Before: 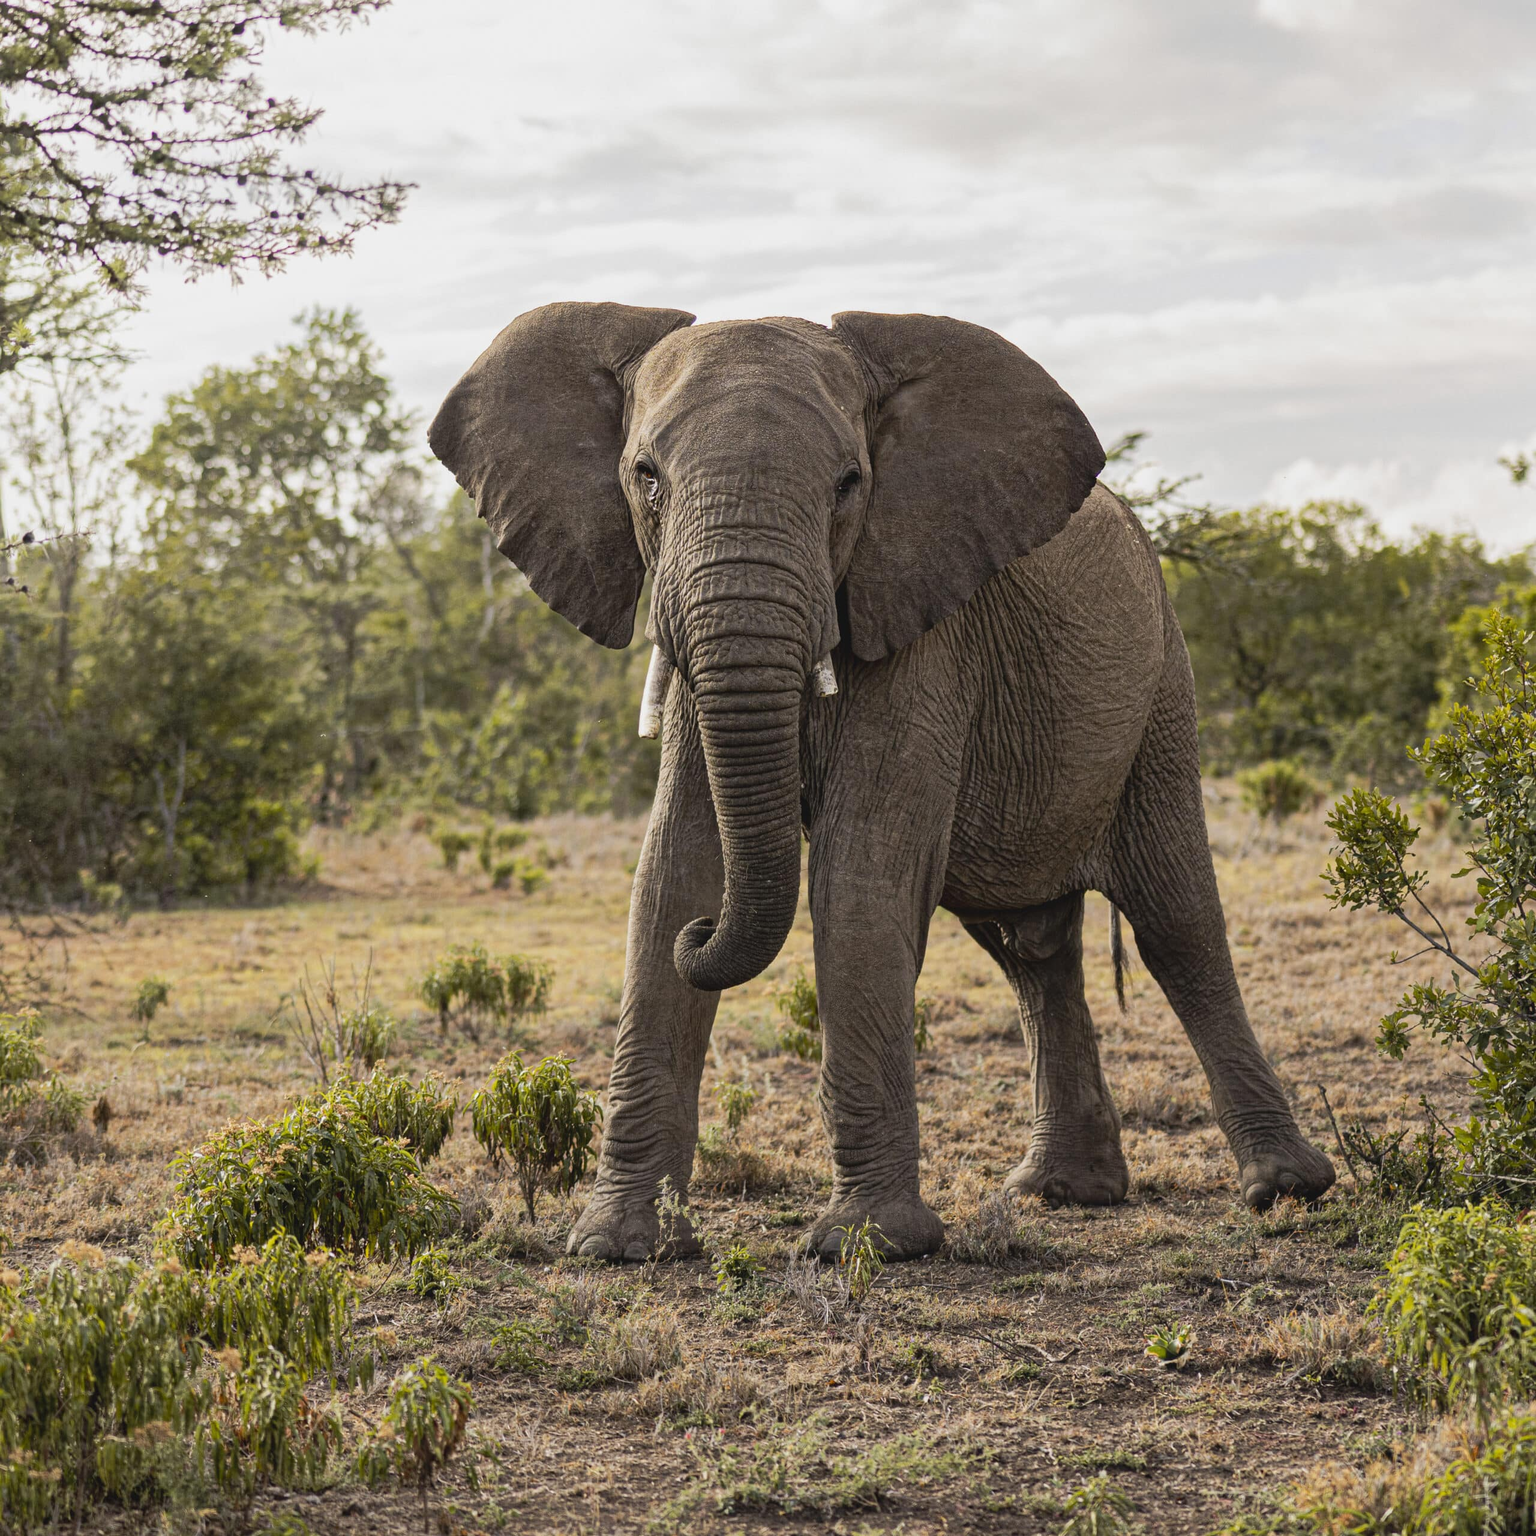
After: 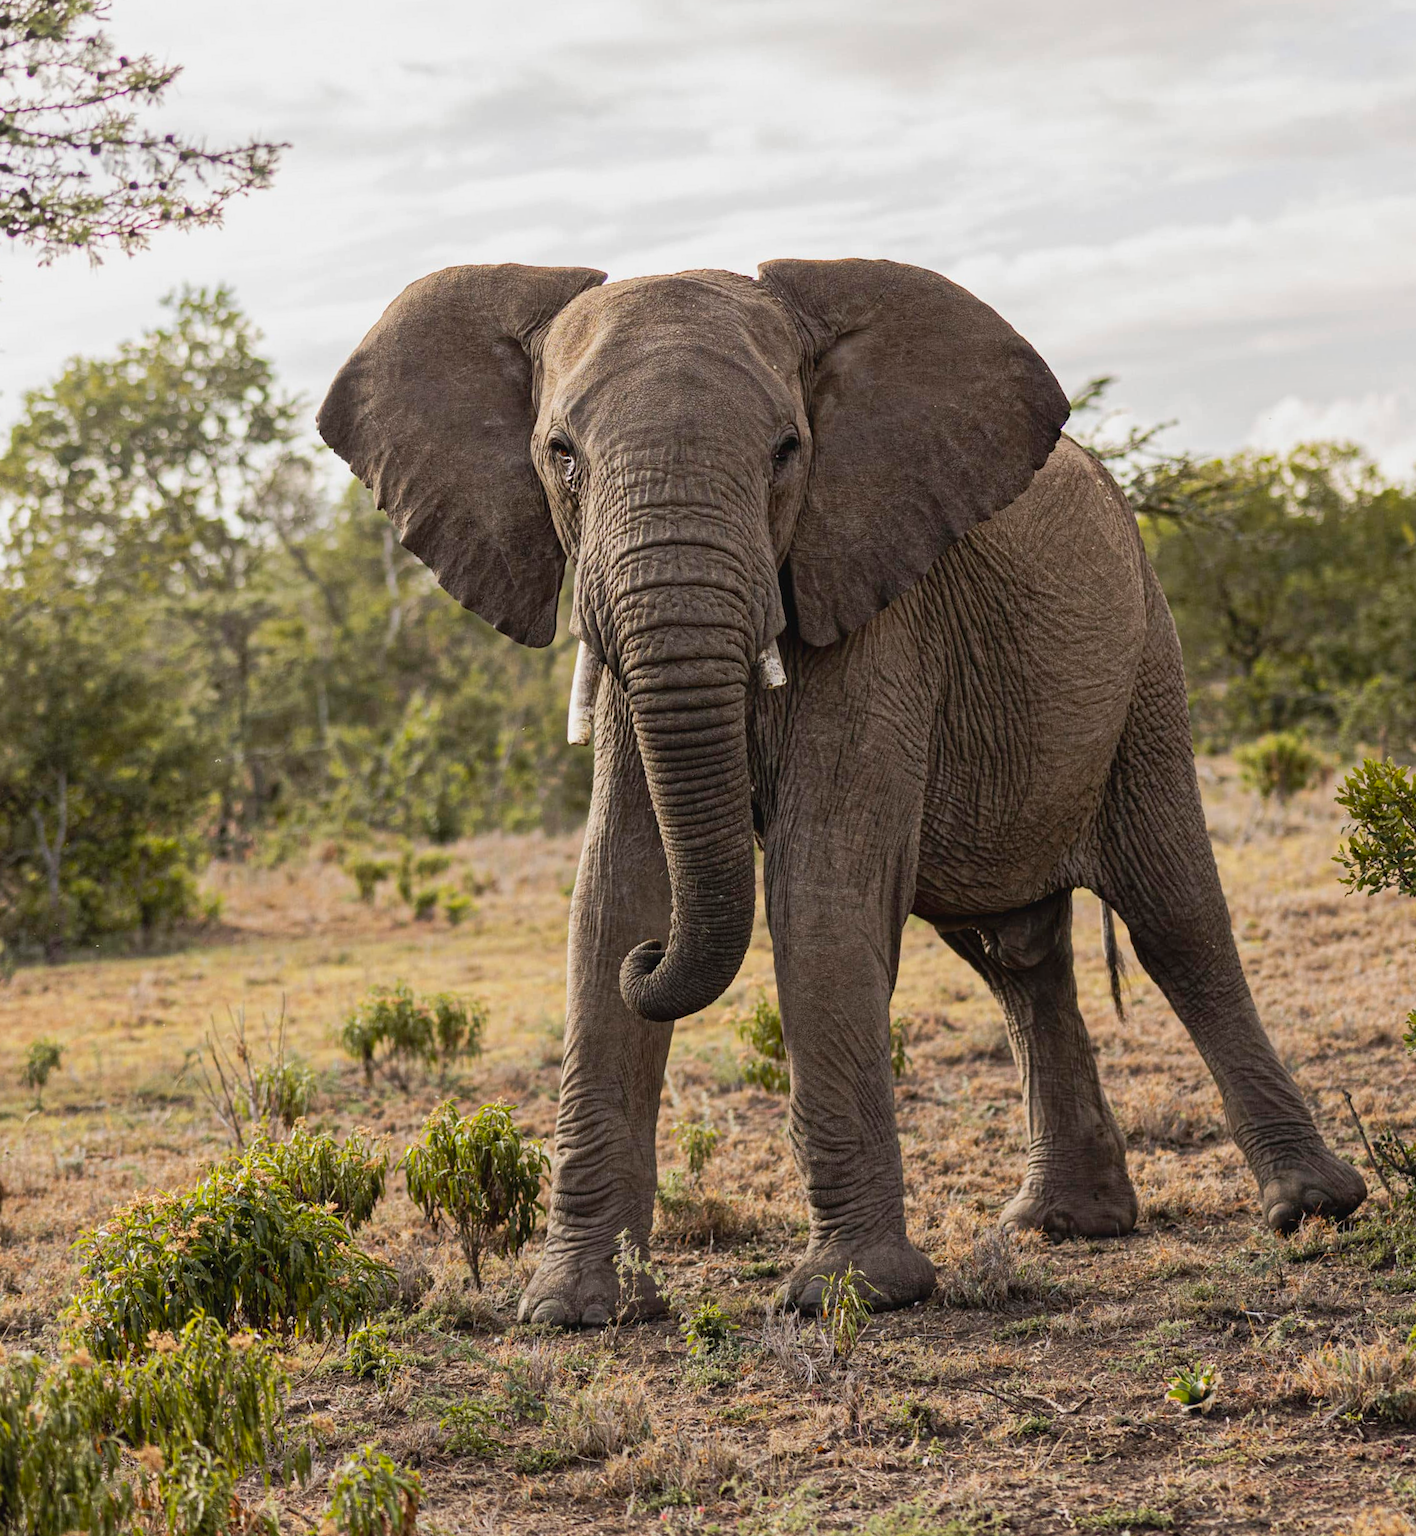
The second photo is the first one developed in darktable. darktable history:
rotate and perspective: rotation -3°, crop left 0.031, crop right 0.968, crop top 0.07, crop bottom 0.93
crop: left 7.598%, right 7.873%
